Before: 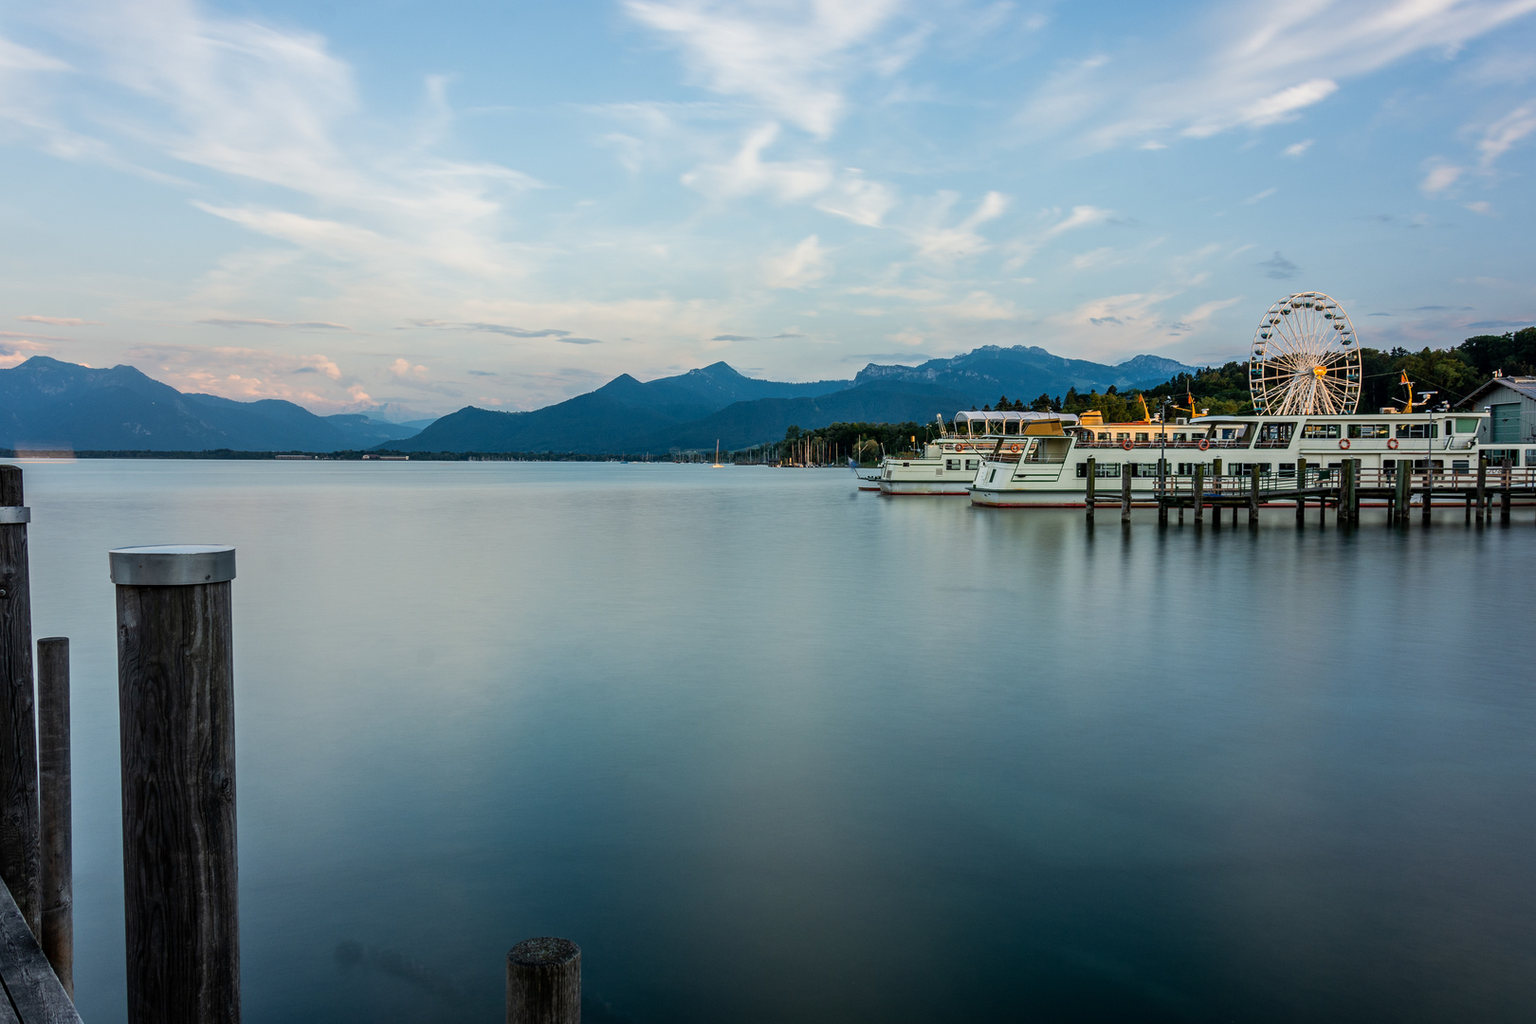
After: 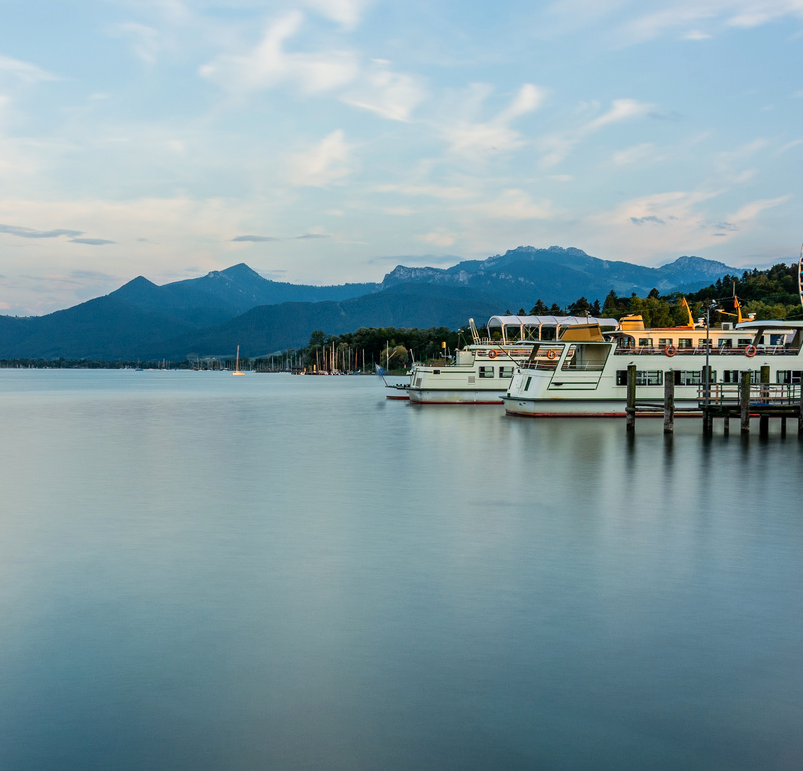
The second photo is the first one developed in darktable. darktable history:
exposure: exposure -0.064 EV, compensate highlight preservation false
crop: left 32.075%, top 10.976%, right 18.355%, bottom 17.596%
tone curve: curves: ch0 [(0, 0) (0.641, 0.691) (1, 1)]
local contrast: mode bilateral grid, contrast 15, coarseness 36, detail 105%, midtone range 0.2
